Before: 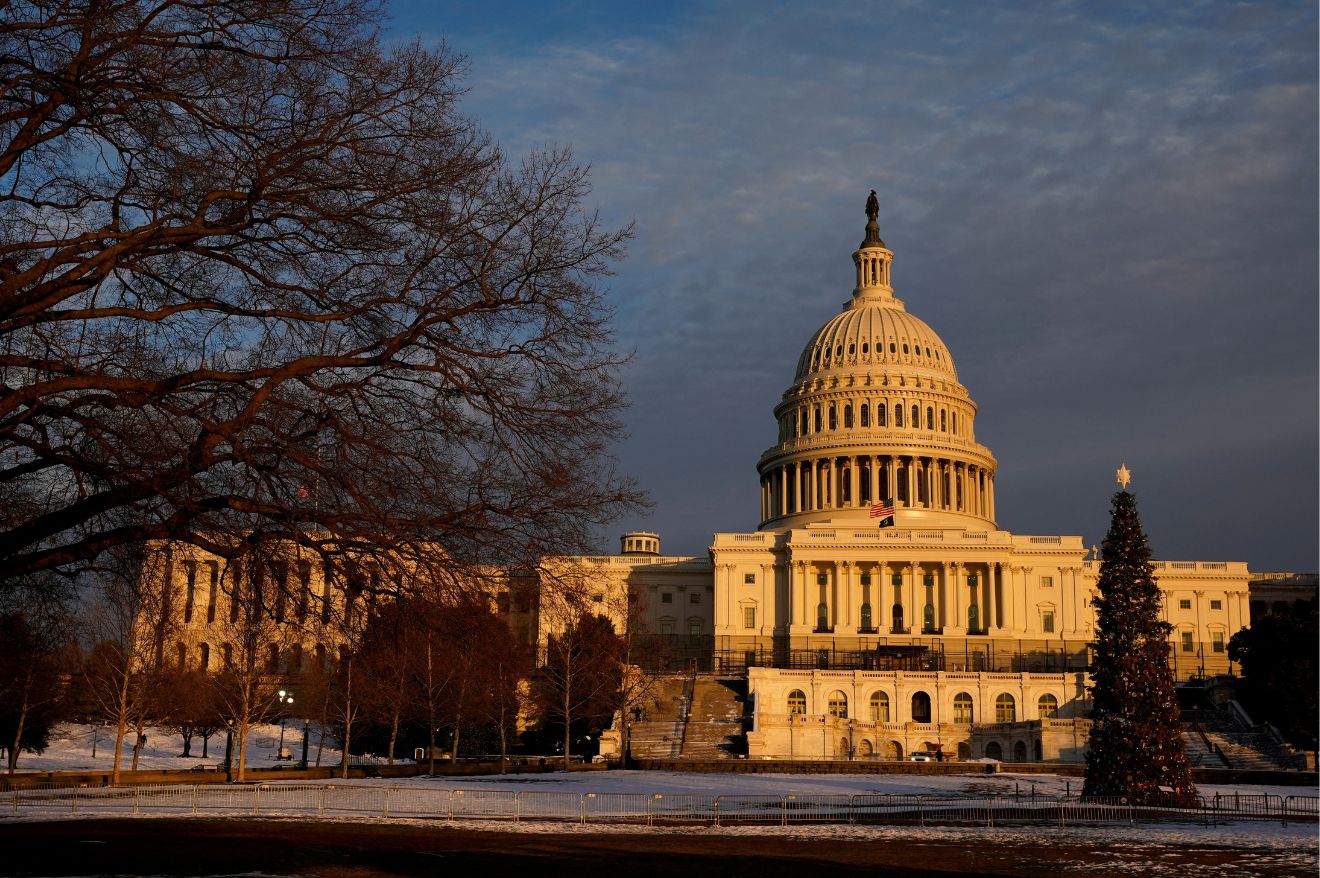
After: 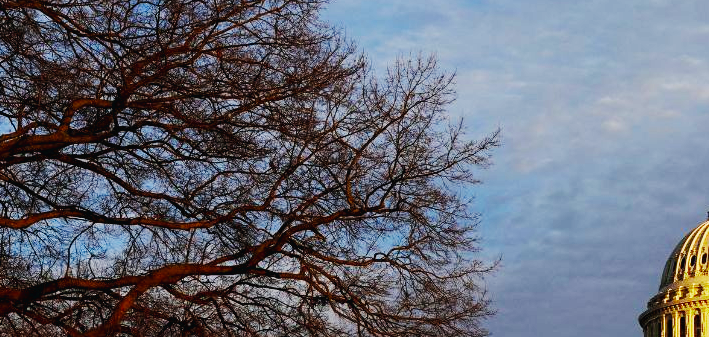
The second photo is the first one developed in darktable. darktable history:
color zones: curves: ch2 [(0, 0.5) (0.143, 0.517) (0.286, 0.571) (0.429, 0.522) (0.571, 0.5) (0.714, 0.5) (0.857, 0.5) (1, 0.5)]
base curve: curves: ch0 [(0, 0.003) (0.001, 0.002) (0.006, 0.004) (0.02, 0.022) (0.048, 0.086) (0.094, 0.234) (0.162, 0.431) (0.258, 0.629) (0.385, 0.8) (0.548, 0.918) (0.751, 0.988) (1, 1)], preserve colors none
crop: left 10.267%, top 10.551%, right 35.988%, bottom 50.956%
